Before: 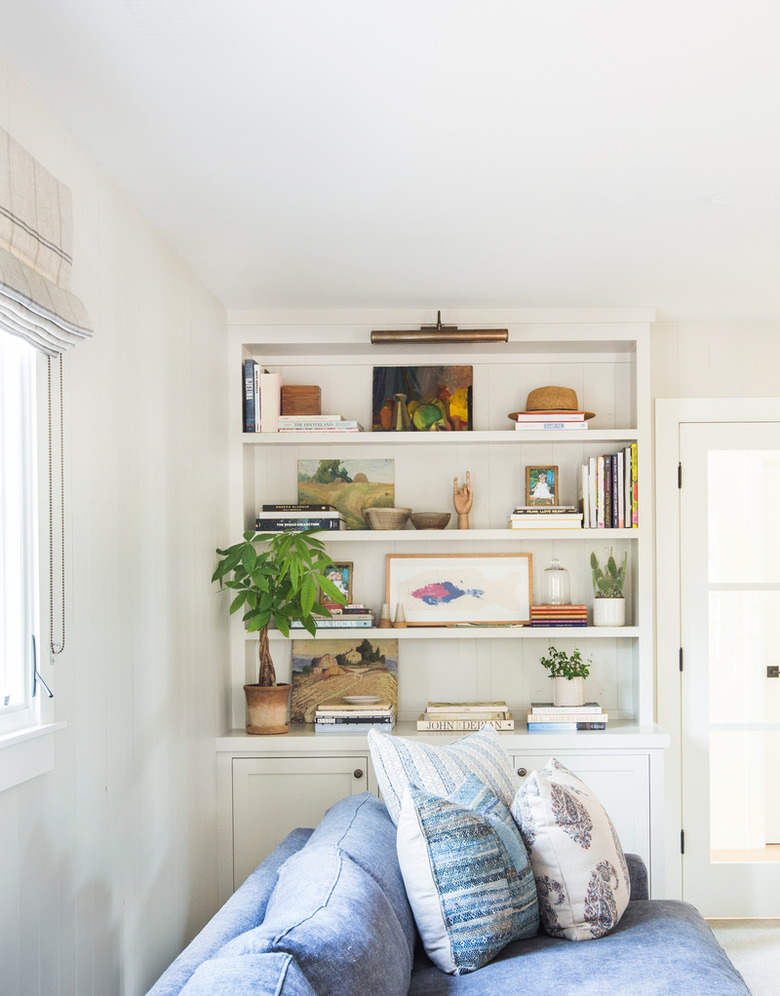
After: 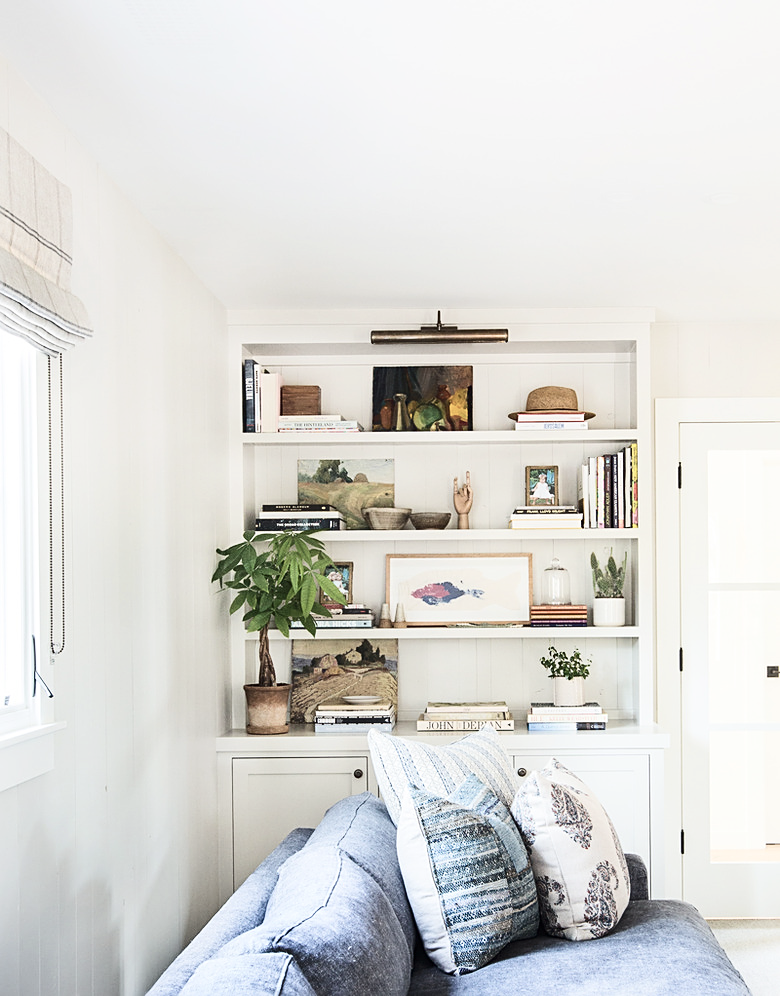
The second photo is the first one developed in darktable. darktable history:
sharpen: amount 0.491
contrast brightness saturation: contrast 0.247, saturation -0.323
